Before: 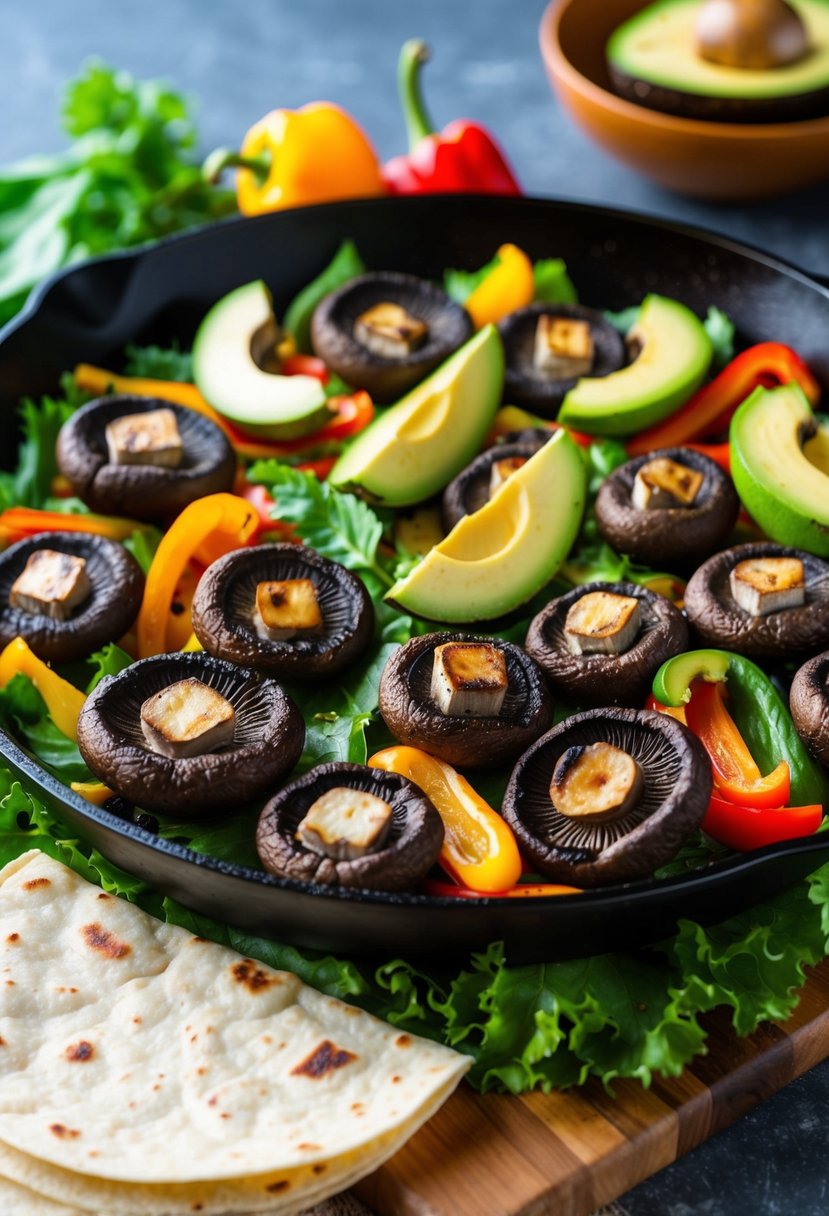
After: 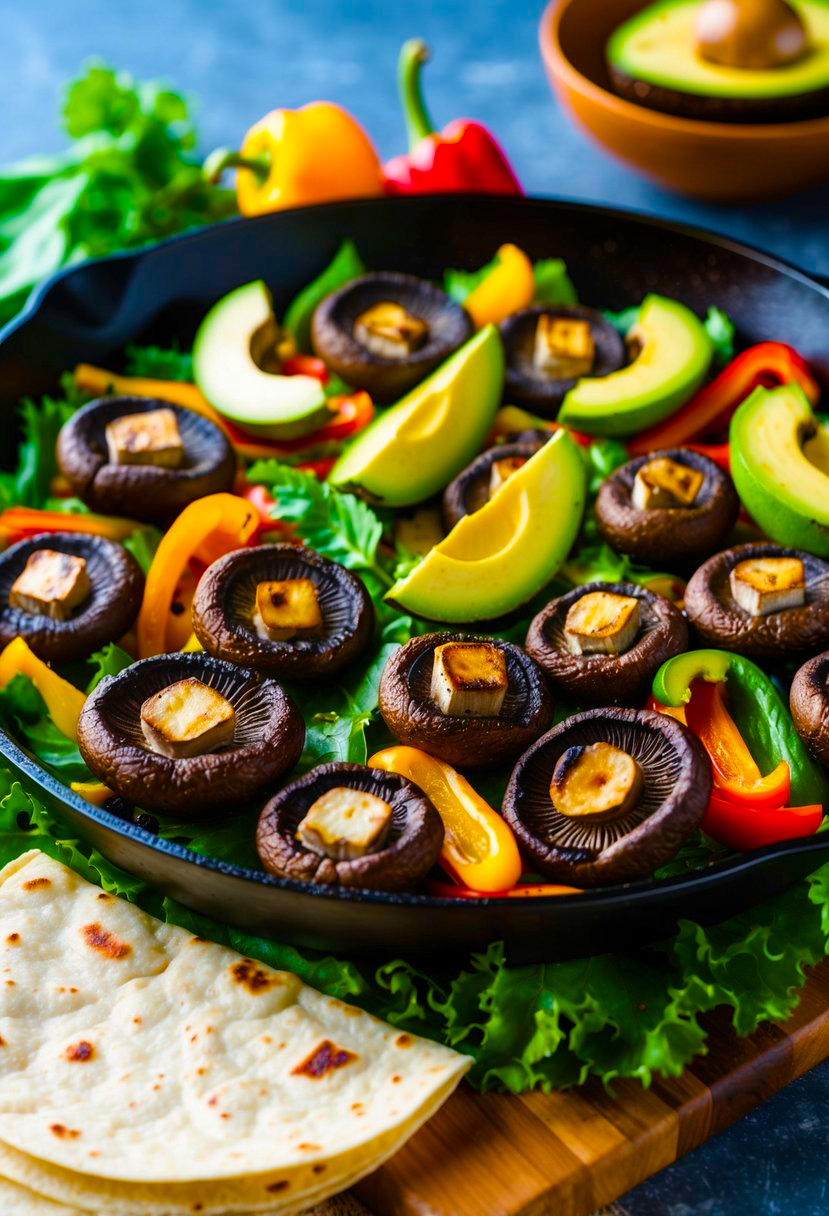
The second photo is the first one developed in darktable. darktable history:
color balance rgb: linear chroma grading › global chroma 40.58%, perceptual saturation grading › global saturation 20%, perceptual saturation grading › highlights -25.893%, perceptual saturation grading › shadows 49.571%, global vibrance 20%
